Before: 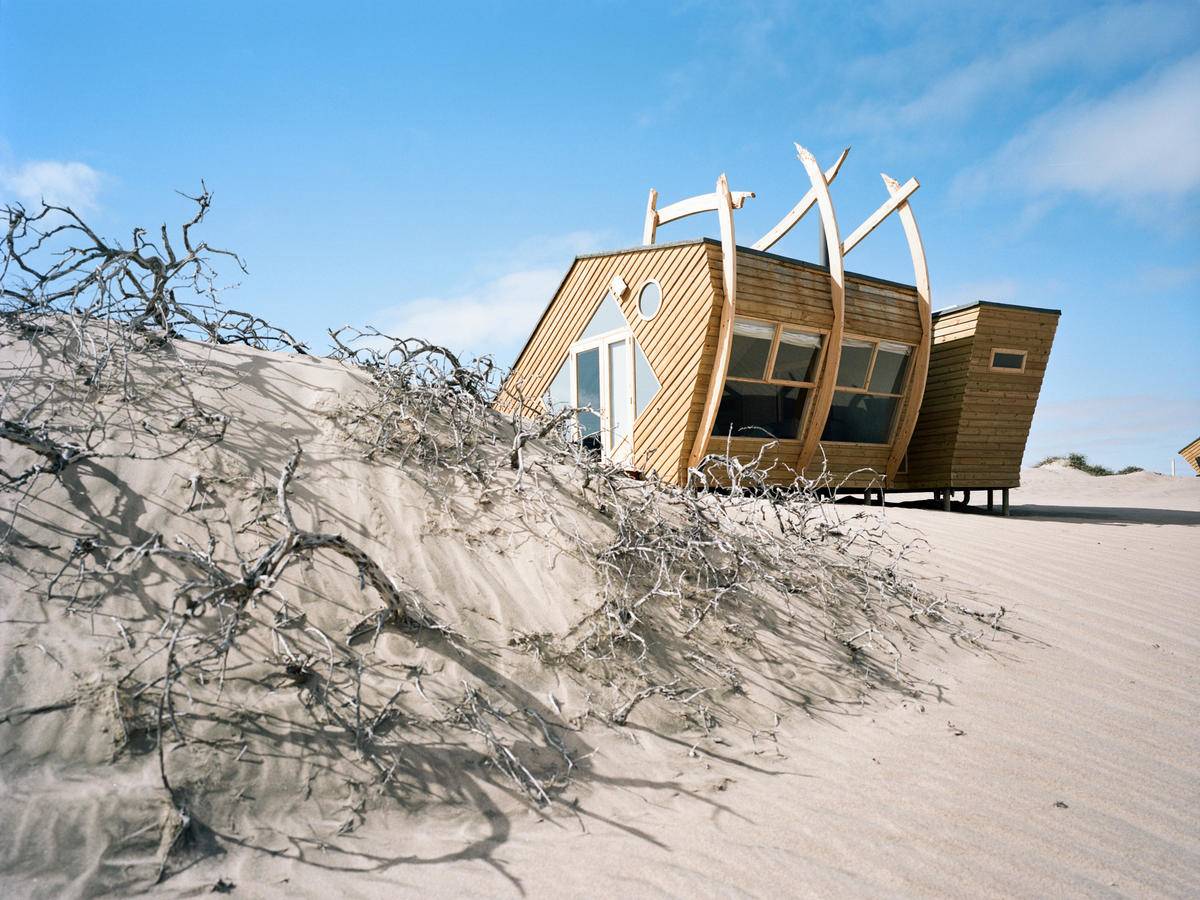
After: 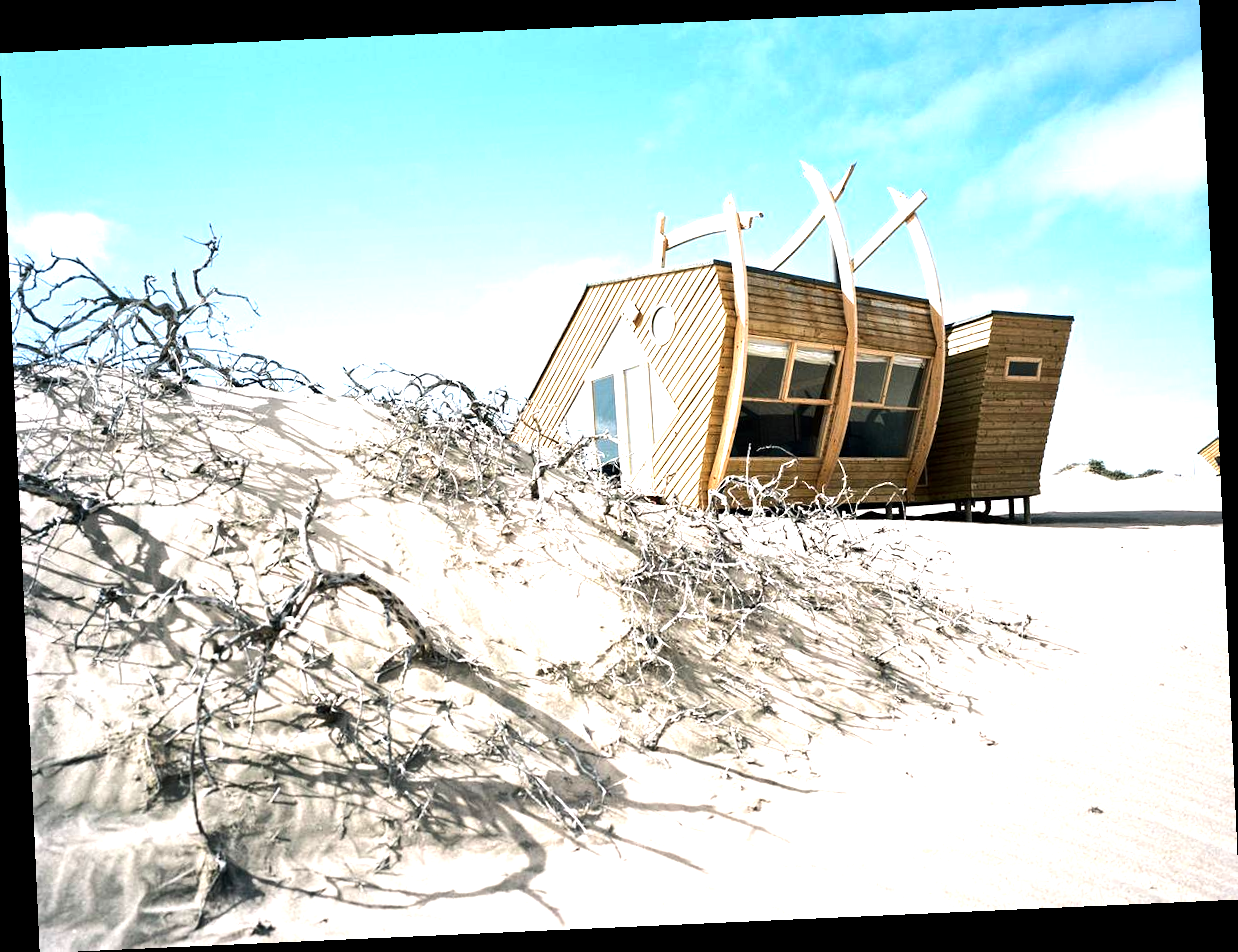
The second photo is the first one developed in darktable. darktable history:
tone equalizer: -8 EV -0.75 EV, -7 EV -0.7 EV, -6 EV -0.6 EV, -5 EV -0.4 EV, -3 EV 0.4 EV, -2 EV 0.6 EV, -1 EV 0.7 EV, +0 EV 0.75 EV, edges refinement/feathering 500, mask exposure compensation -1.57 EV, preserve details no
exposure: exposure 0.496 EV, compensate highlight preservation false
local contrast: mode bilateral grid, contrast 20, coarseness 50, detail 120%, midtone range 0.2
rotate and perspective: rotation -2.56°, automatic cropping off
